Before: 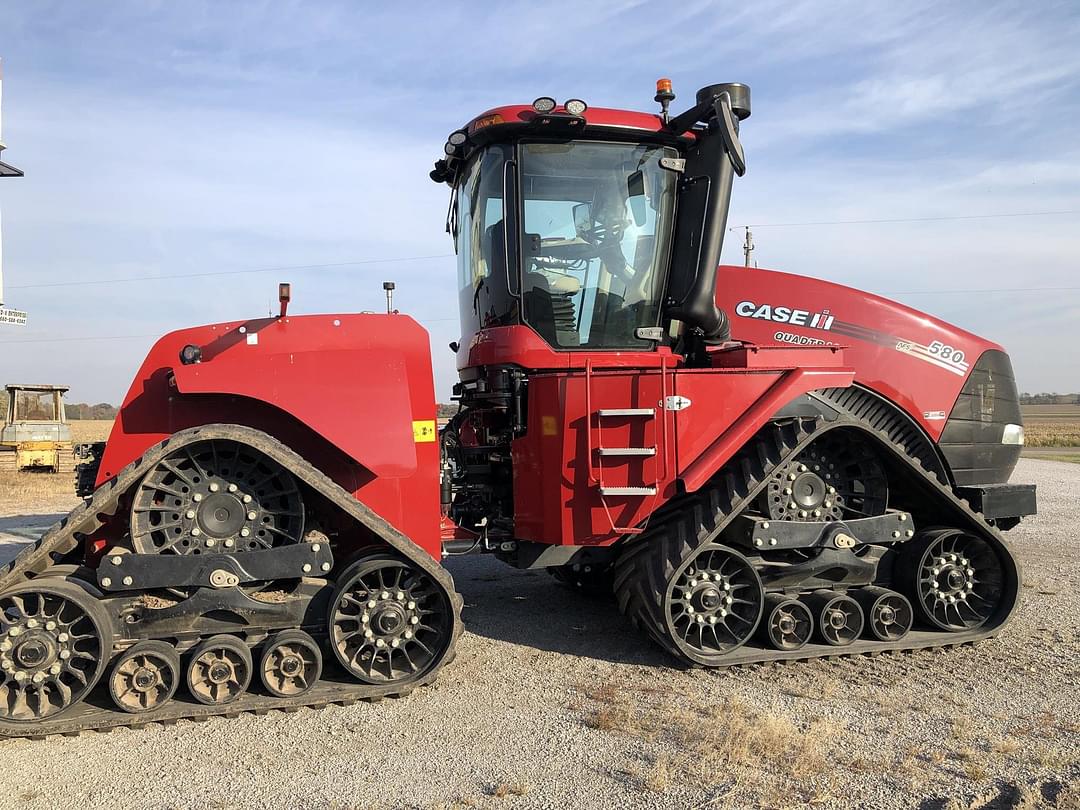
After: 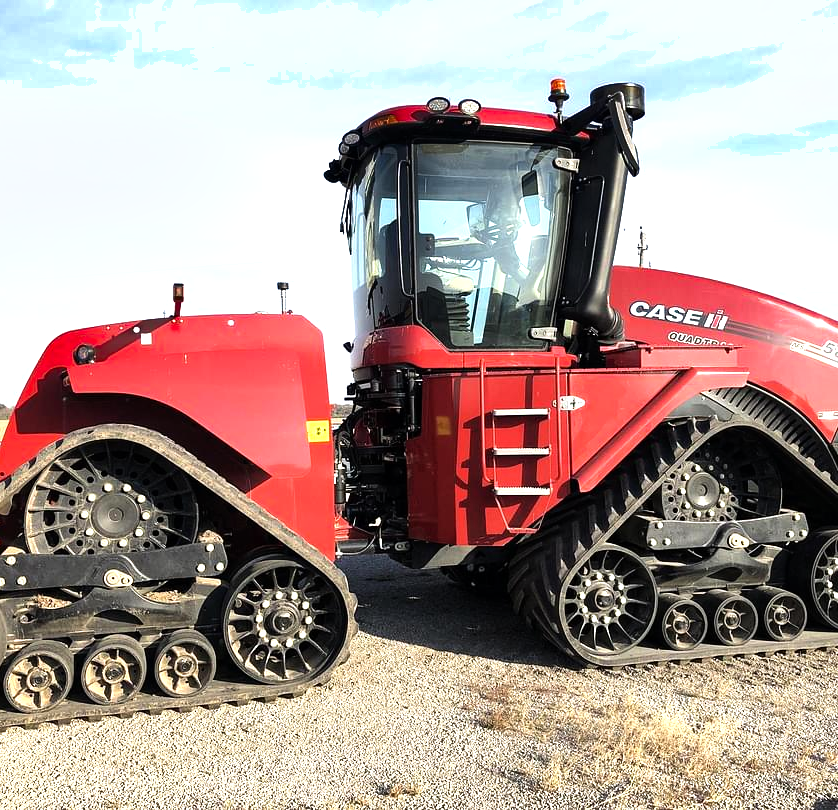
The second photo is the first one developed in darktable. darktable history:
shadows and highlights: soften with gaussian
crop: left 9.873%, right 12.481%
tone equalizer: -8 EV -0.786 EV, -7 EV -0.679 EV, -6 EV -0.574 EV, -5 EV -0.396 EV, -3 EV 0.373 EV, -2 EV 0.6 EV, -1 EV 0.693 EV, +0 EV 0.77 EV, luminance estimator HSV value / RGB max
exposure: exposure 0.247 EV, compensate highlight preservation false
